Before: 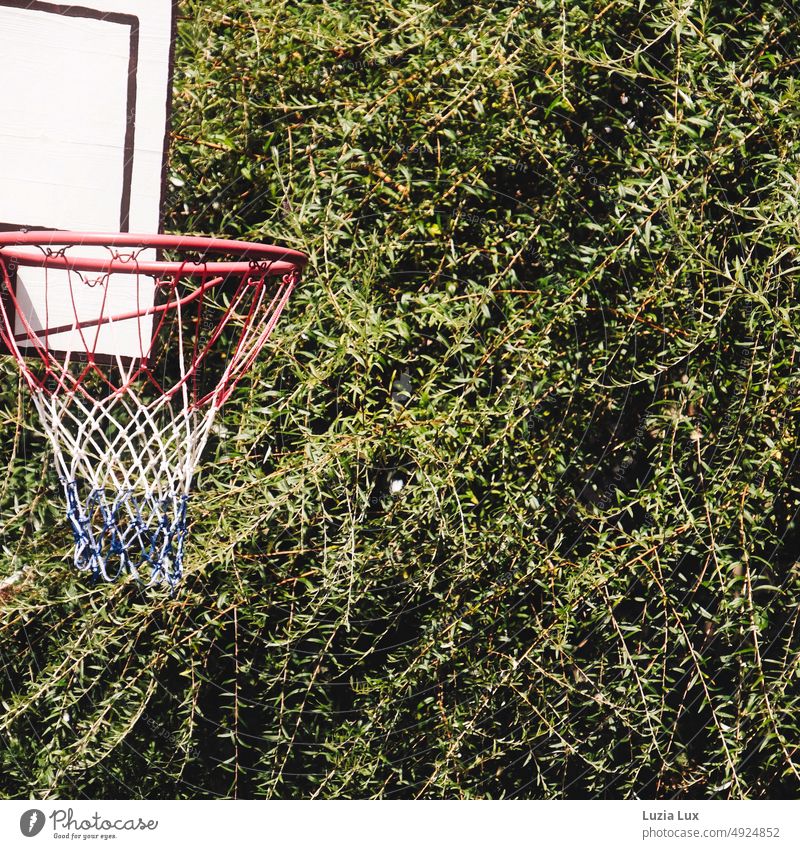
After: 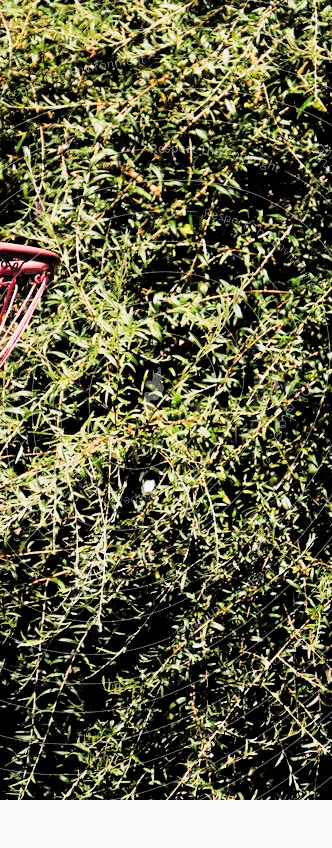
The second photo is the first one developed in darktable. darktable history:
crop: left 31.106%, right 27.356%
tone equalizer: -8 EV -0.394 EV, -7 EV -0.369 EV, -6 EV -0.302 EV, -5 EV -0.209 EV, -3 EV 0.247 EV, -2 EV 0.313 EV, -1 EV 0.39 EV, +0 EV 0.41 EV, smoothing 1
filmic rgb: black relative exposure -5.14 EV, white relative exposure 3.97 EV, hardness 2.89, contrast 1.297, highlights saturation mix -29.72%, iterations of high-quality reconstruction 0
exposure: exposure 0.405 EV, compensate highlight preservation false
